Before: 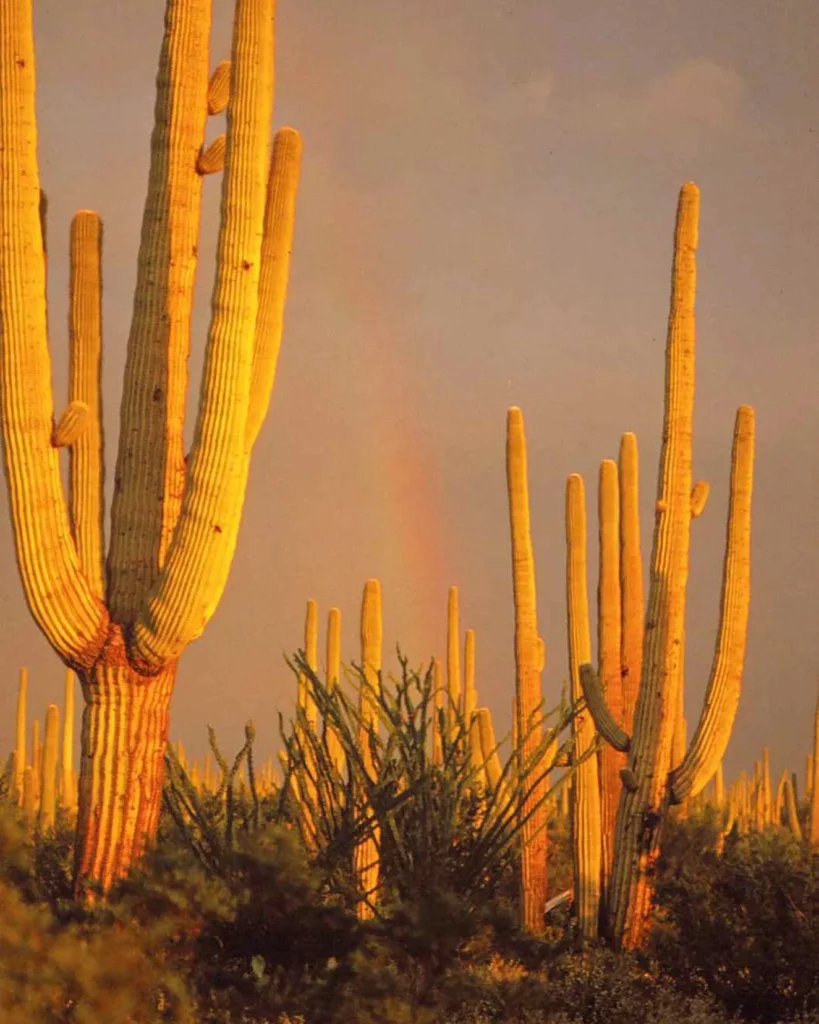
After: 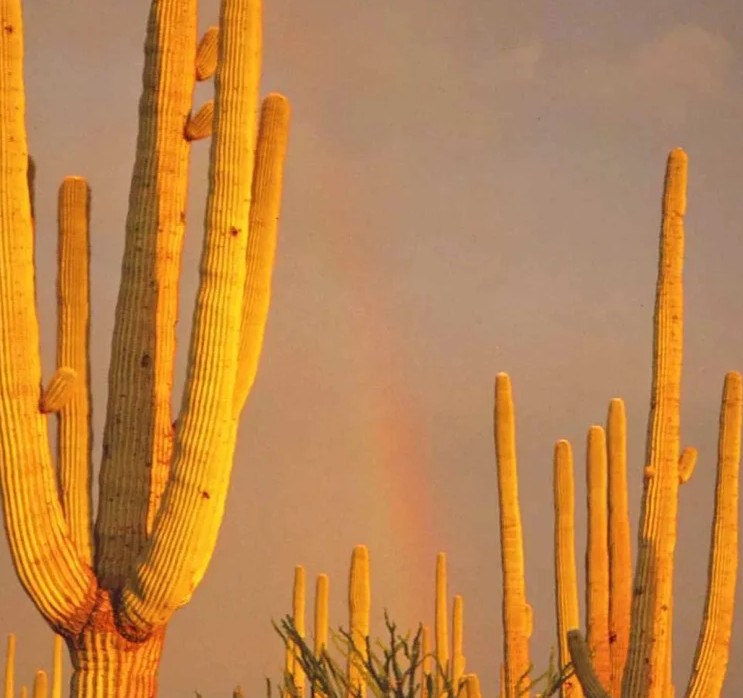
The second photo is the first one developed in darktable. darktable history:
crop: left 1.519%, top 3.358%, right 7.73%, bottom 28.469%
